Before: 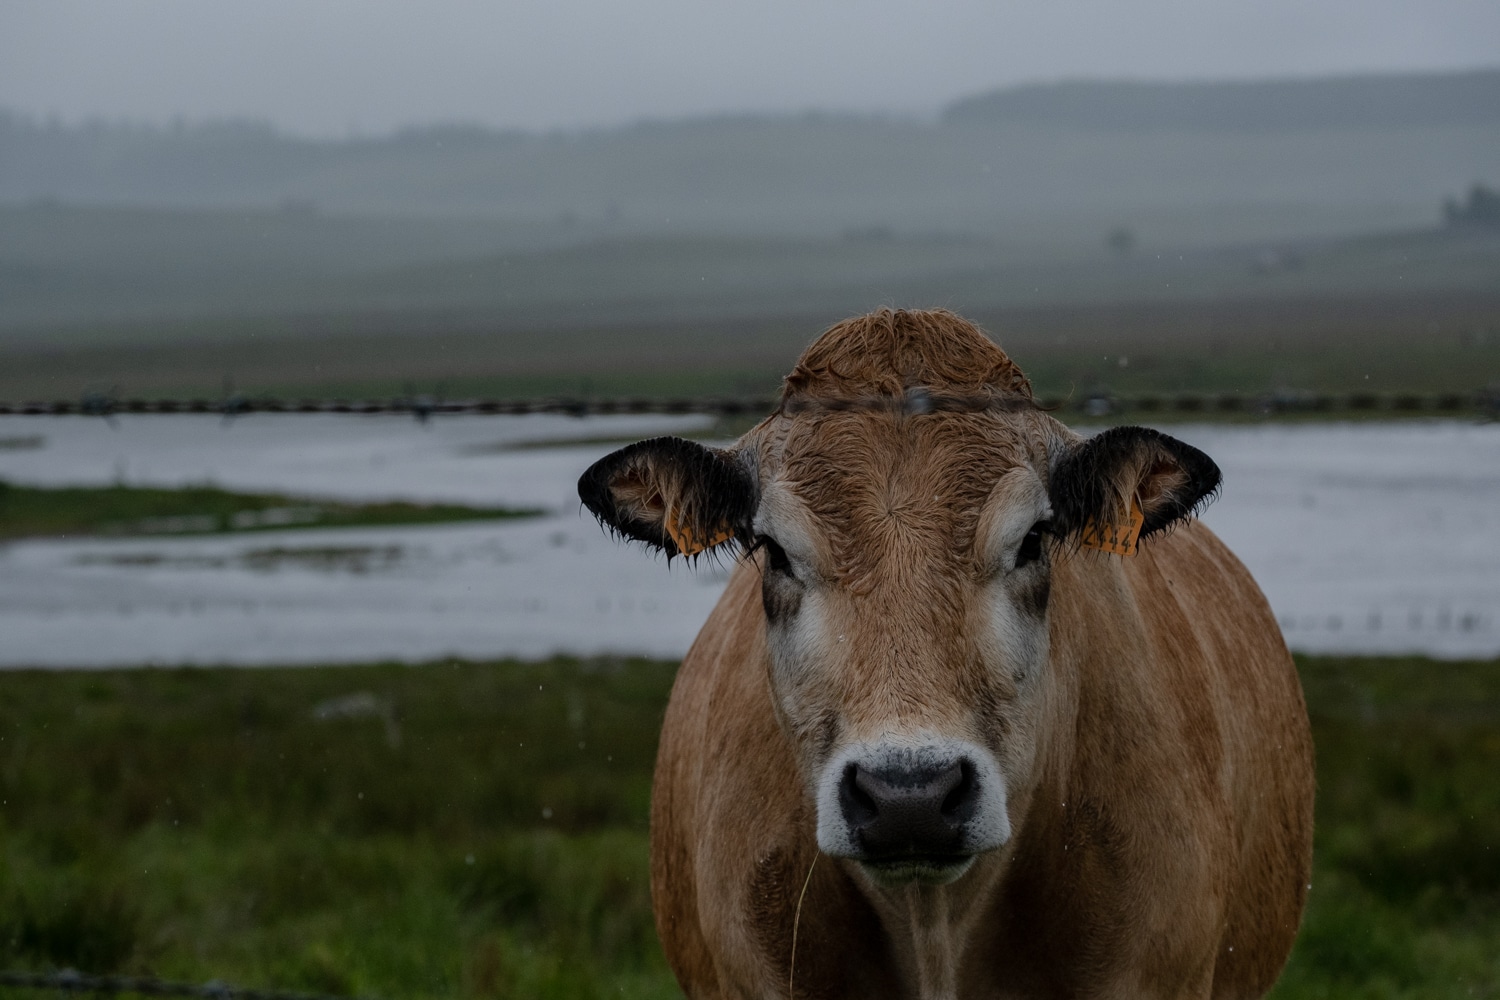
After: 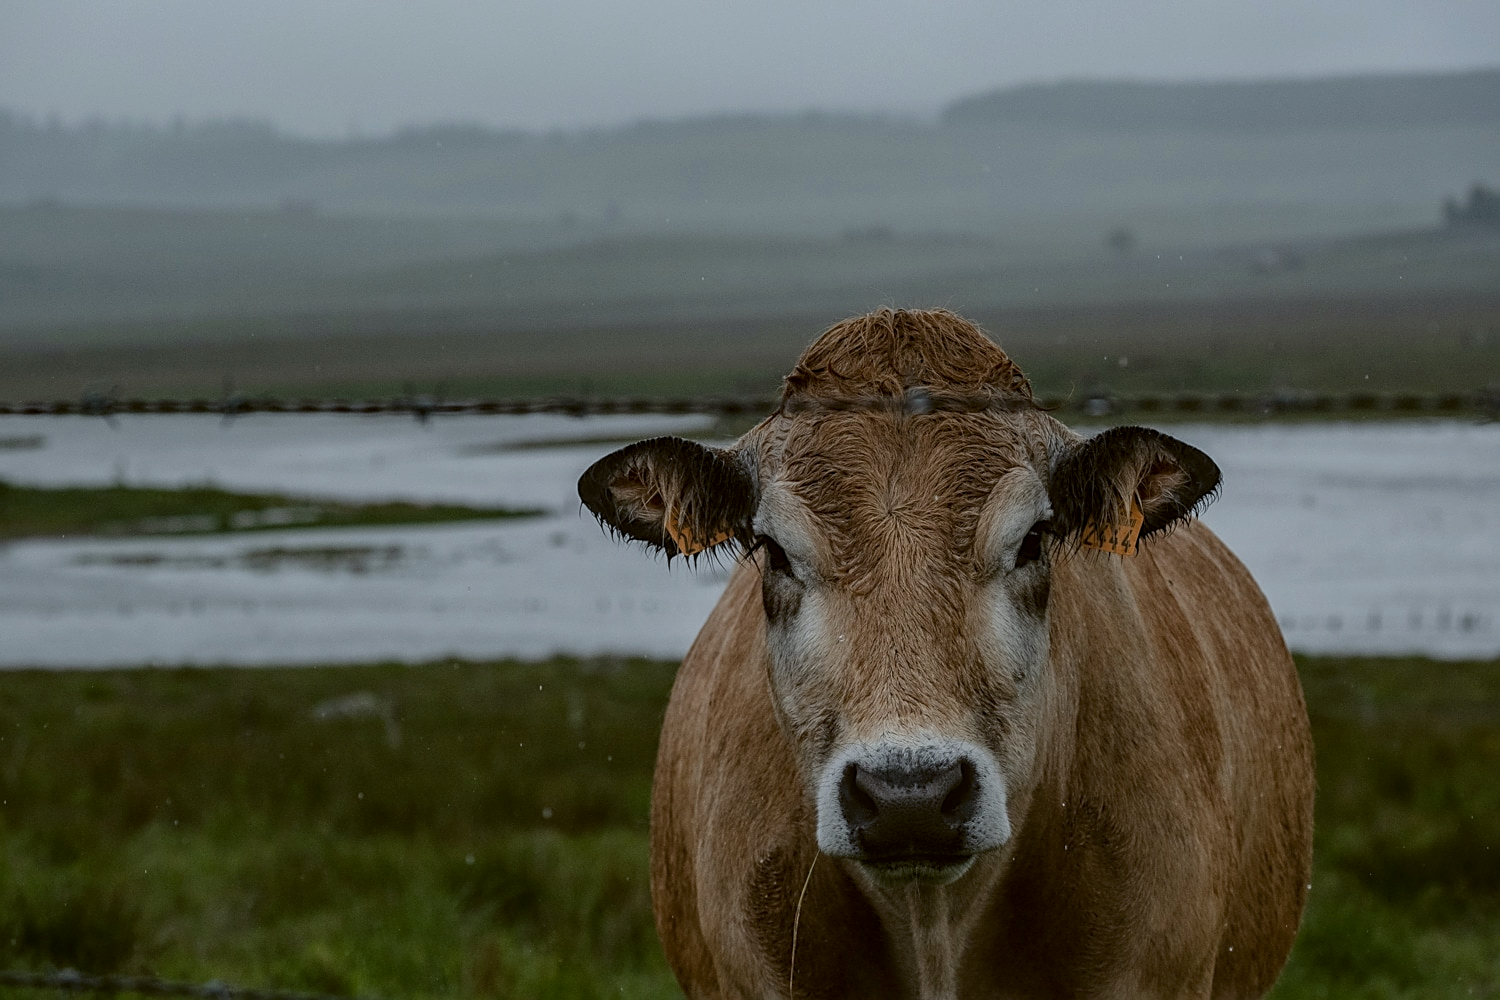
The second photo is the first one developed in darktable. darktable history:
color balance: lift [1.004, 1.002, 1.002, 0.998], gamma [1, 1.007, 1.002, 0.993], gain [1, 0.977, 1.013, 1.023], contrast -3.64%
sharpen: on, module defaults
local contrast: on, module defaults
